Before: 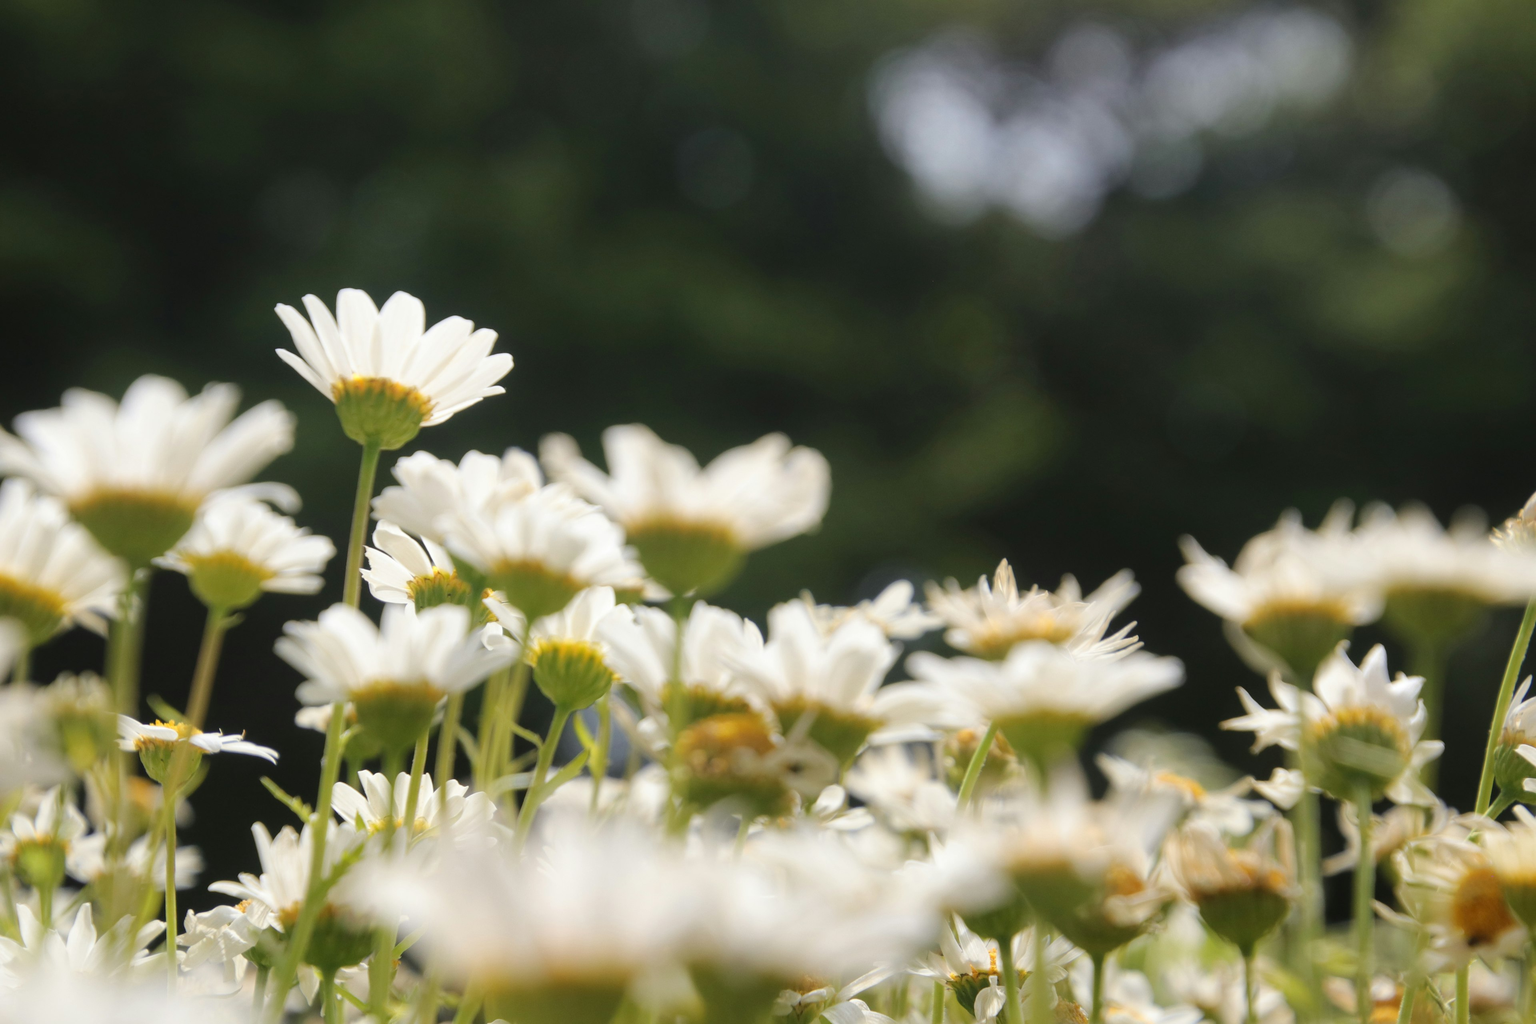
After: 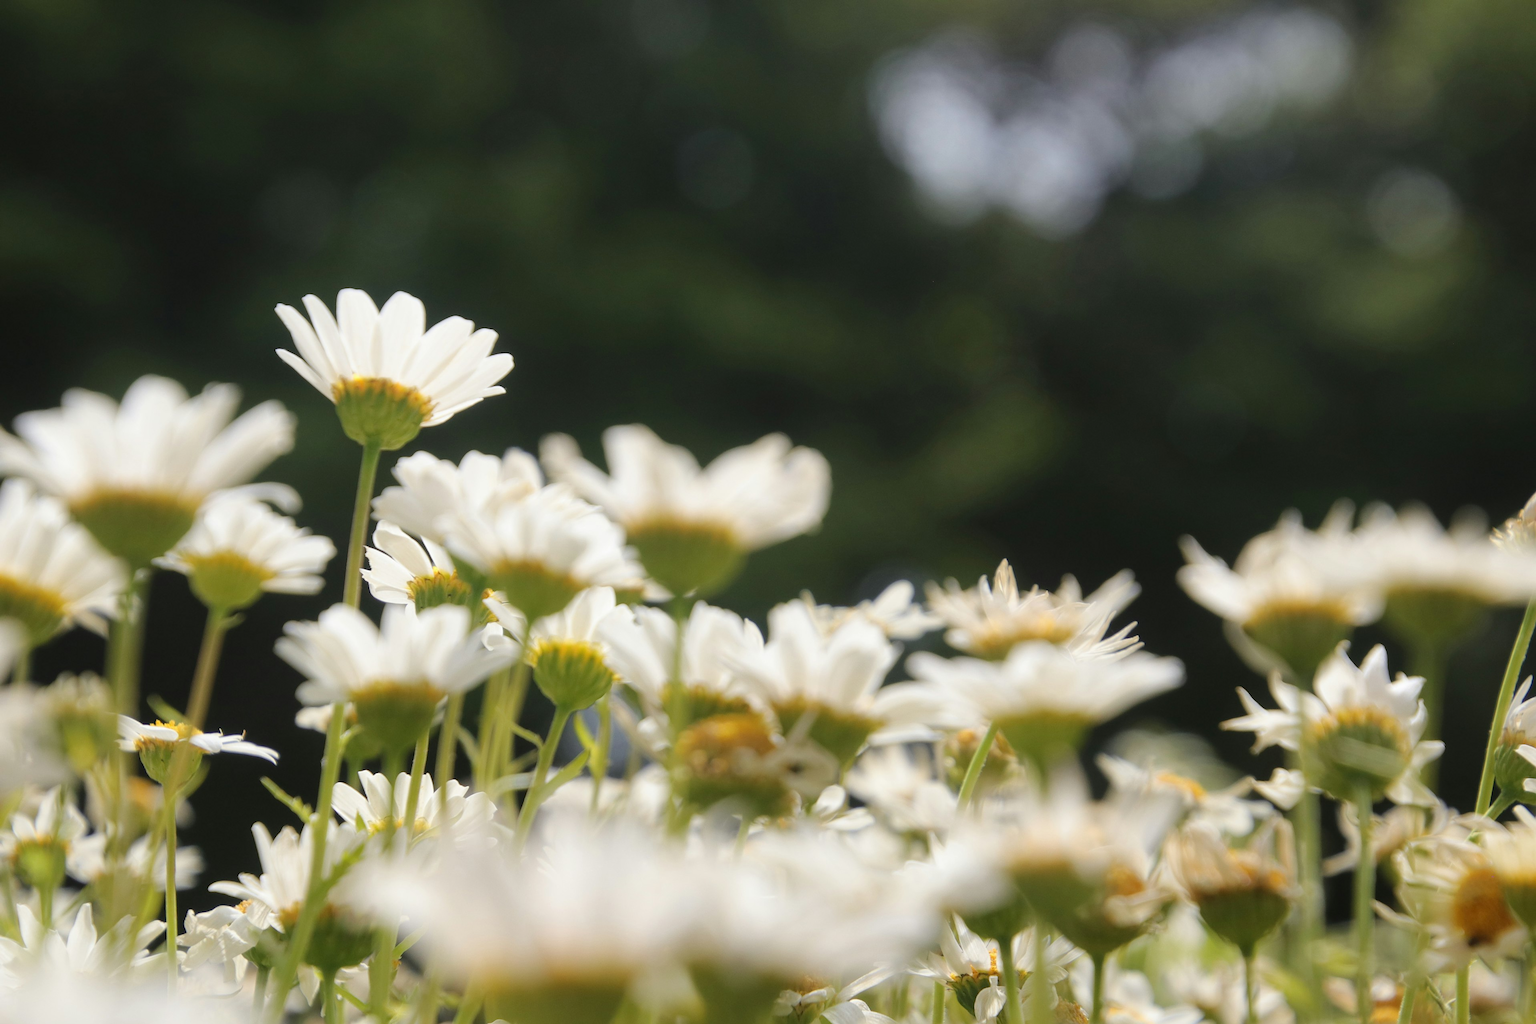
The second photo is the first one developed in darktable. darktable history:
exposure: exposure -0.041 EV, compensate highlight preservation false
sharpen: amount 0.2
